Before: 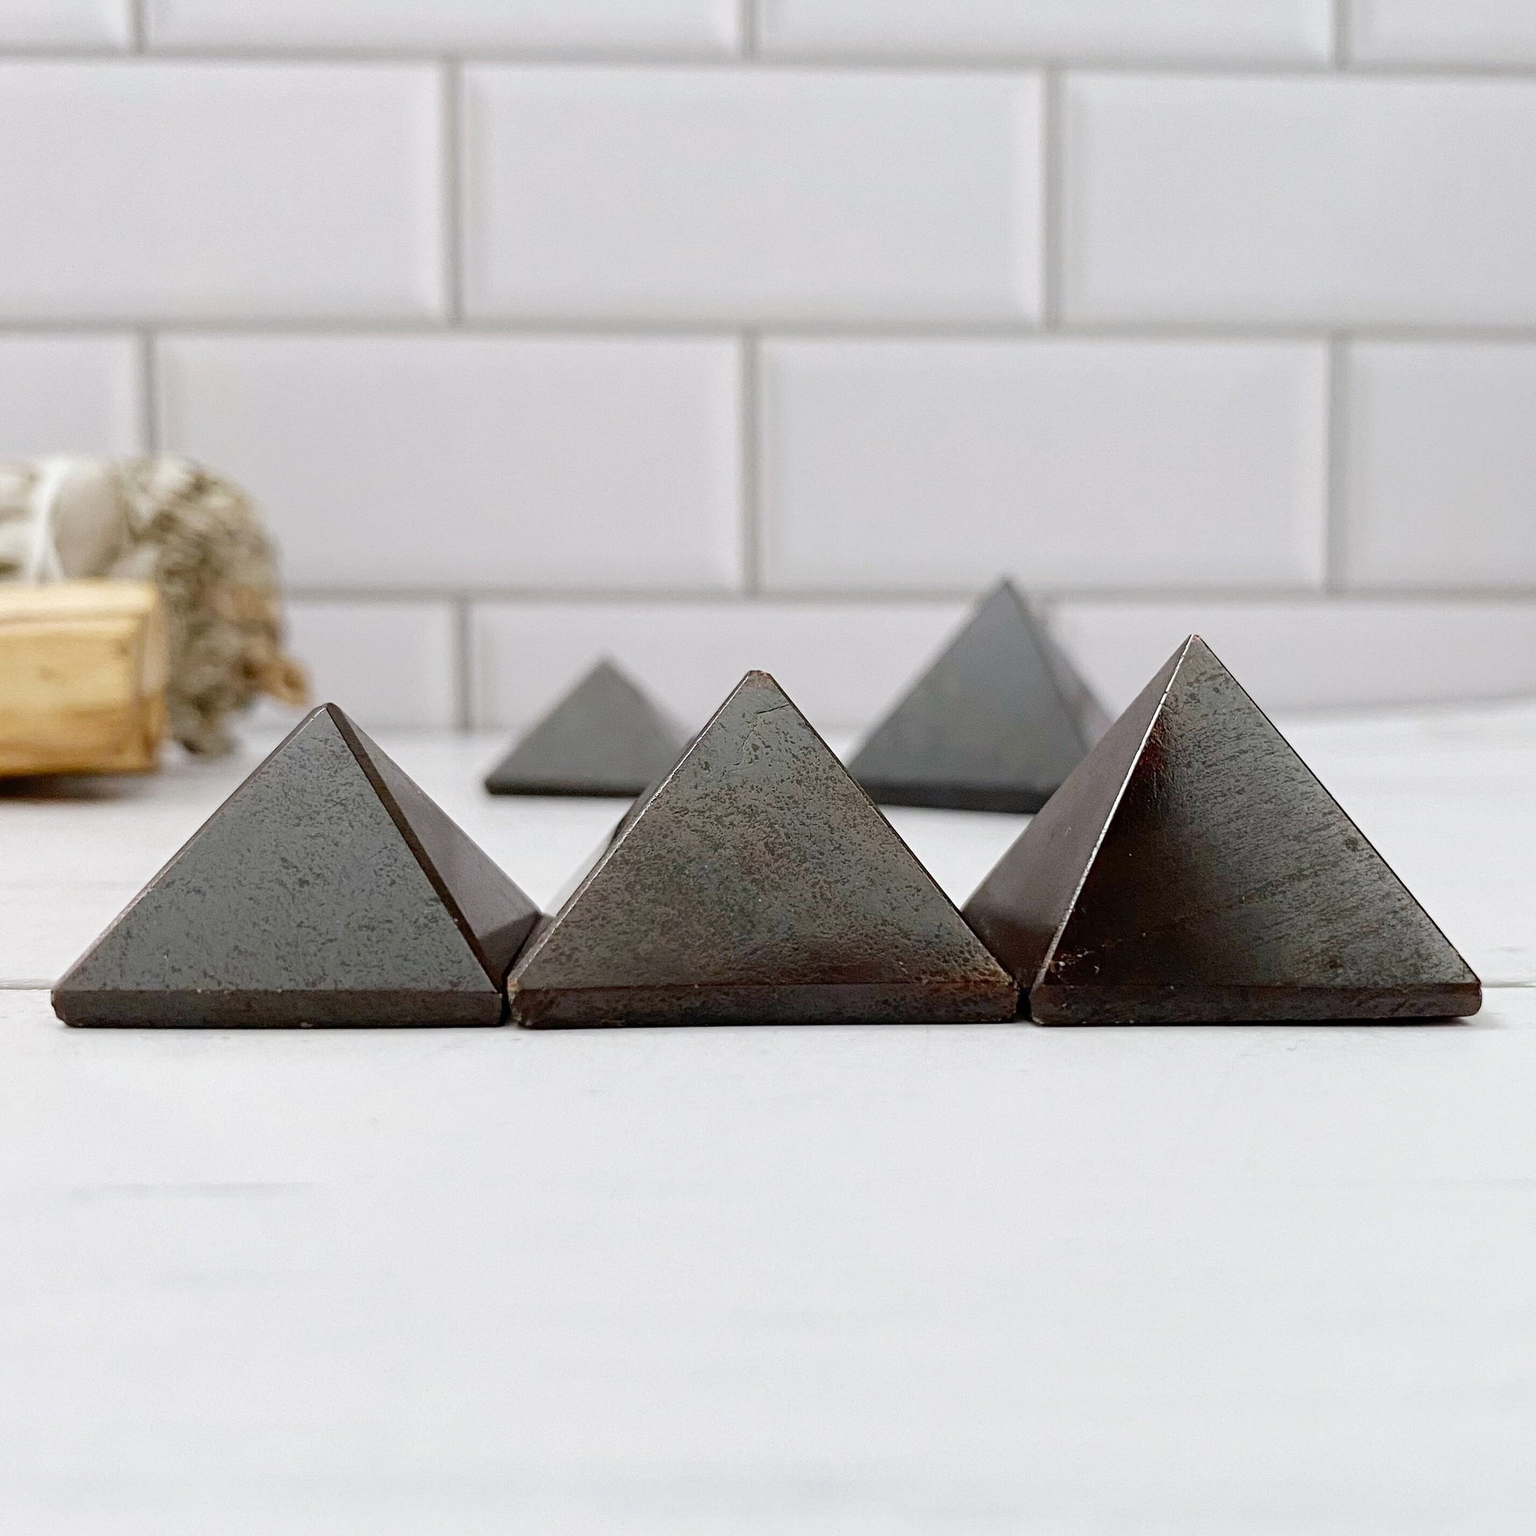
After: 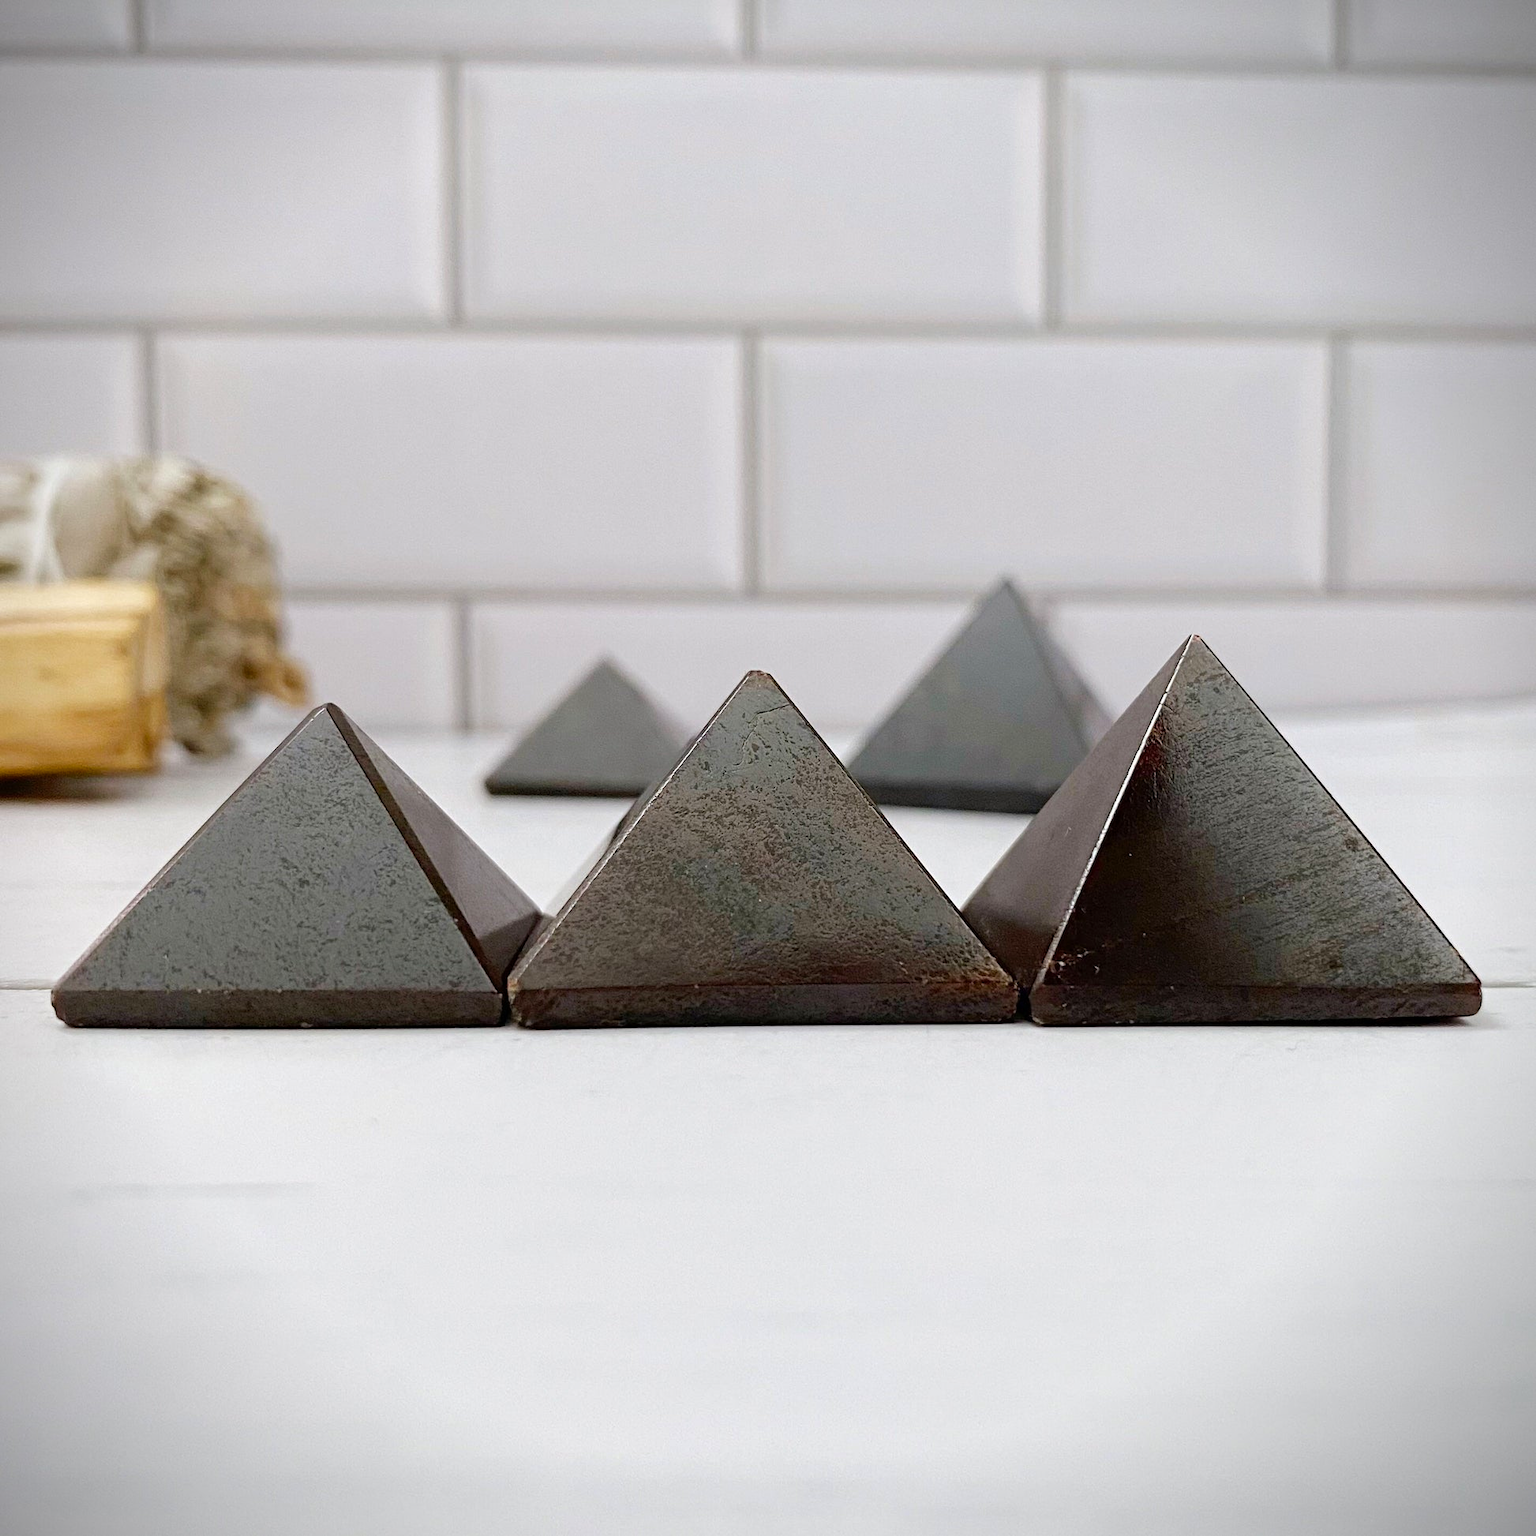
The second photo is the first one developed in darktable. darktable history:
vignetting: fall-off start 91.27%, brightness -0.634, saturation -0.013, unbound false
color balance rgb: power › hue 73.12°, perceptual saturation grading › global saturation 9.792%, global vibrance 19.564%
